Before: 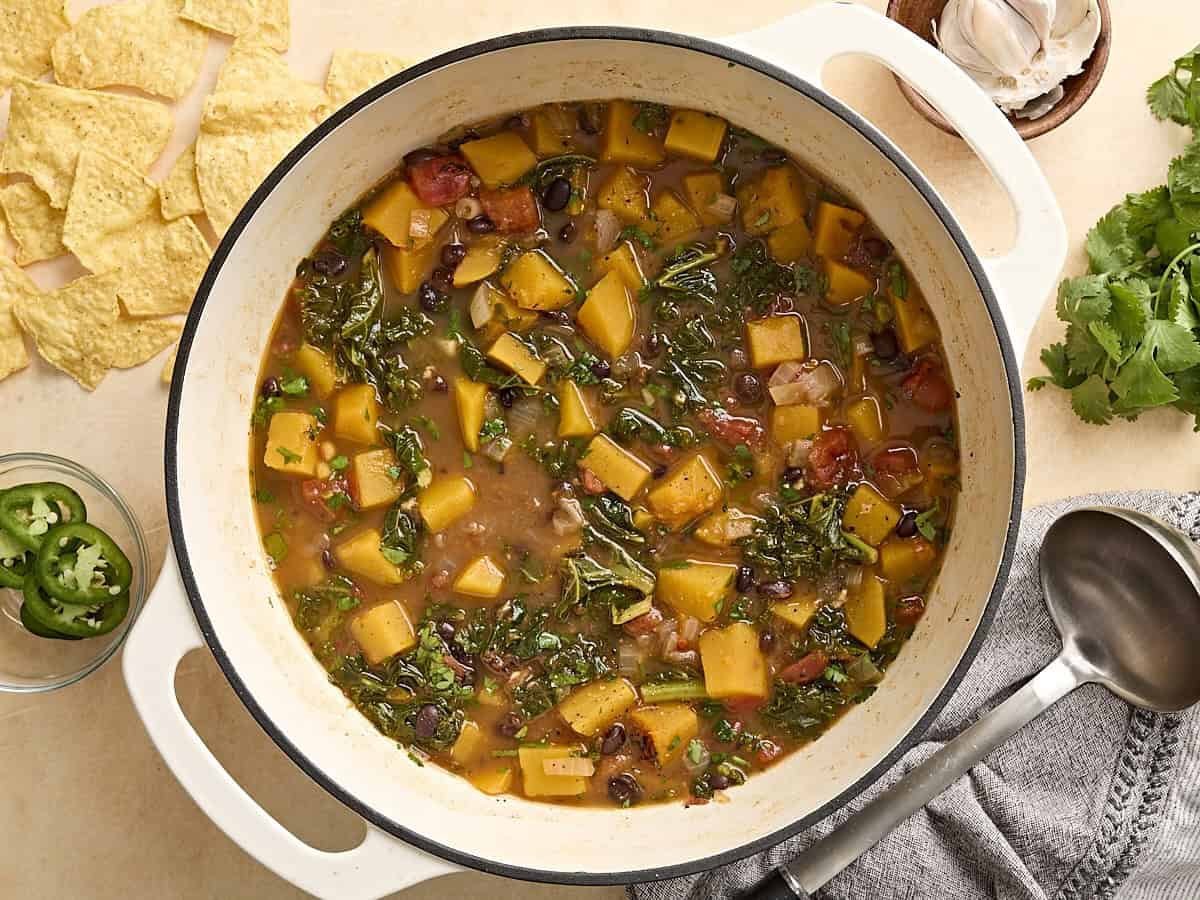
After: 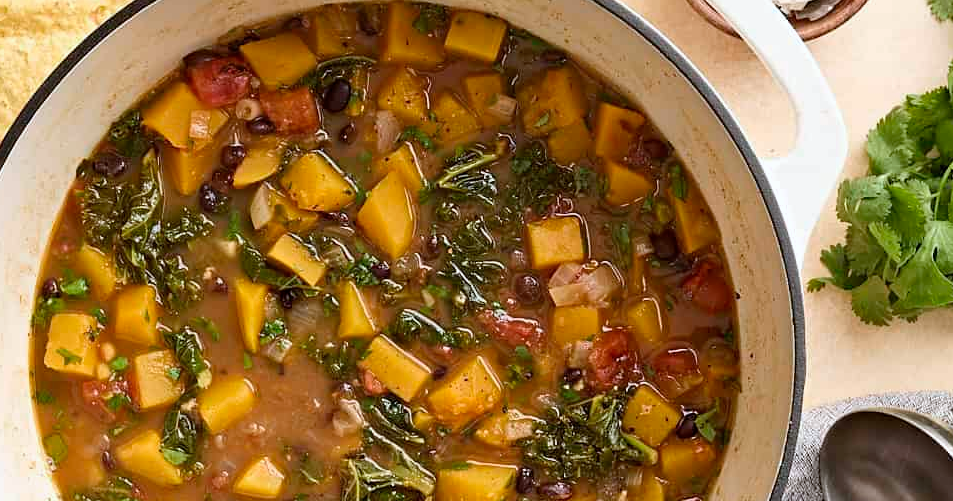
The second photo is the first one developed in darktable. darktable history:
crop: left 18.38%, top 11.092%, right 2.134%, bottom 33.217%
white balance: red 0.976, blue 1.04
